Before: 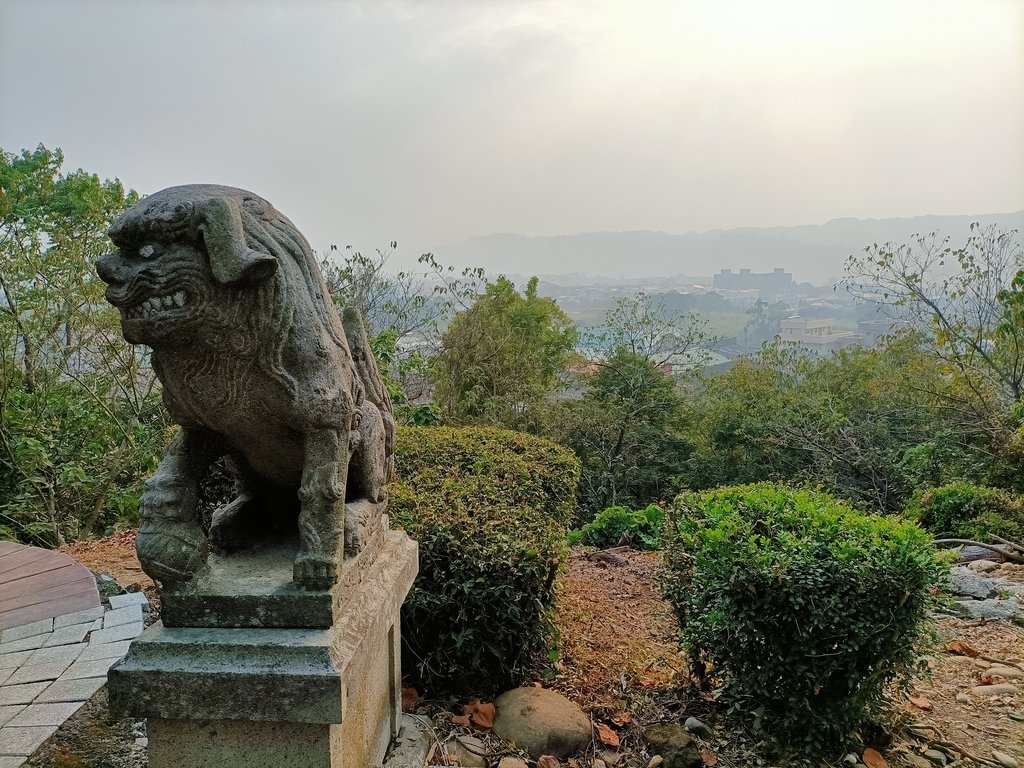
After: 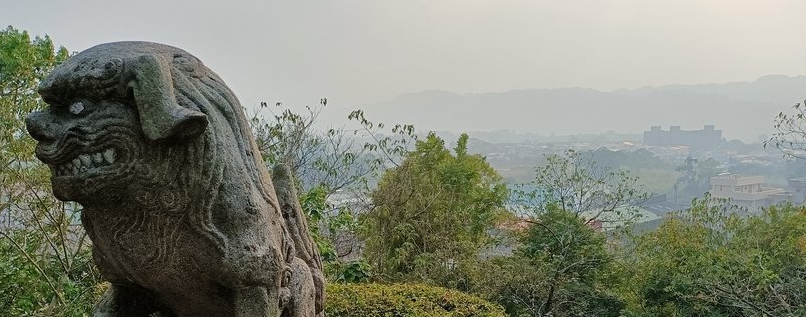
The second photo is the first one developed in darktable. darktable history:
crop: left 6.906%, top 18.711%, right 14.348%, bottom 39.902%
